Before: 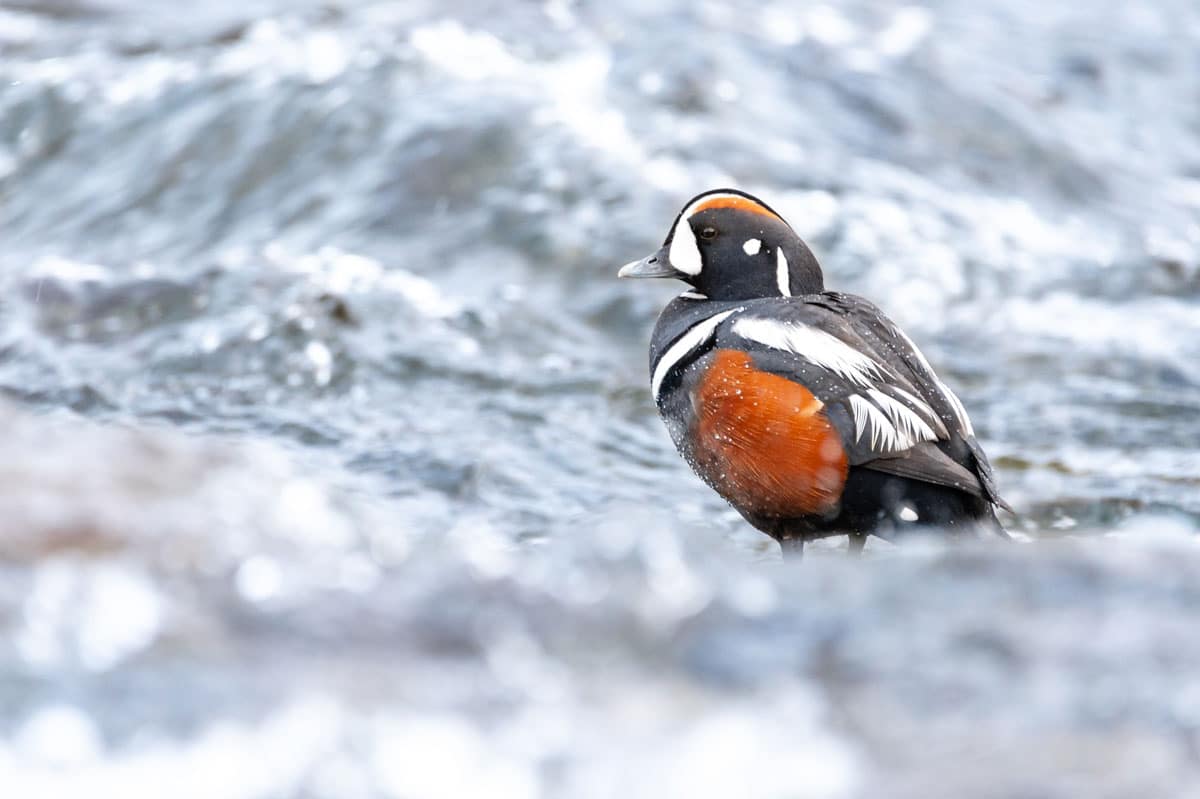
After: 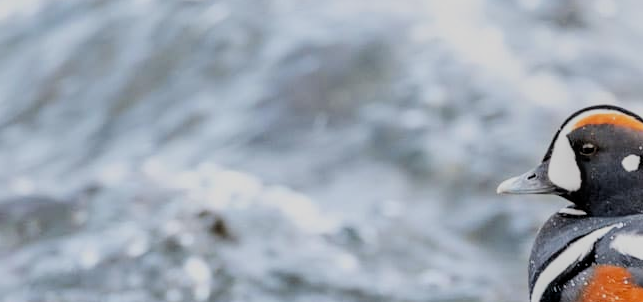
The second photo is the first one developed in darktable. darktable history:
local contrast: on, module defaults
crop: left 10.121%, top 10.631%, right 36.218%, bottom 51.526%
filmic rgb: black relative exposure -7.15 EV, white relative exposure 5.36 EV, hardness 3.02, color science v6 (2022)
